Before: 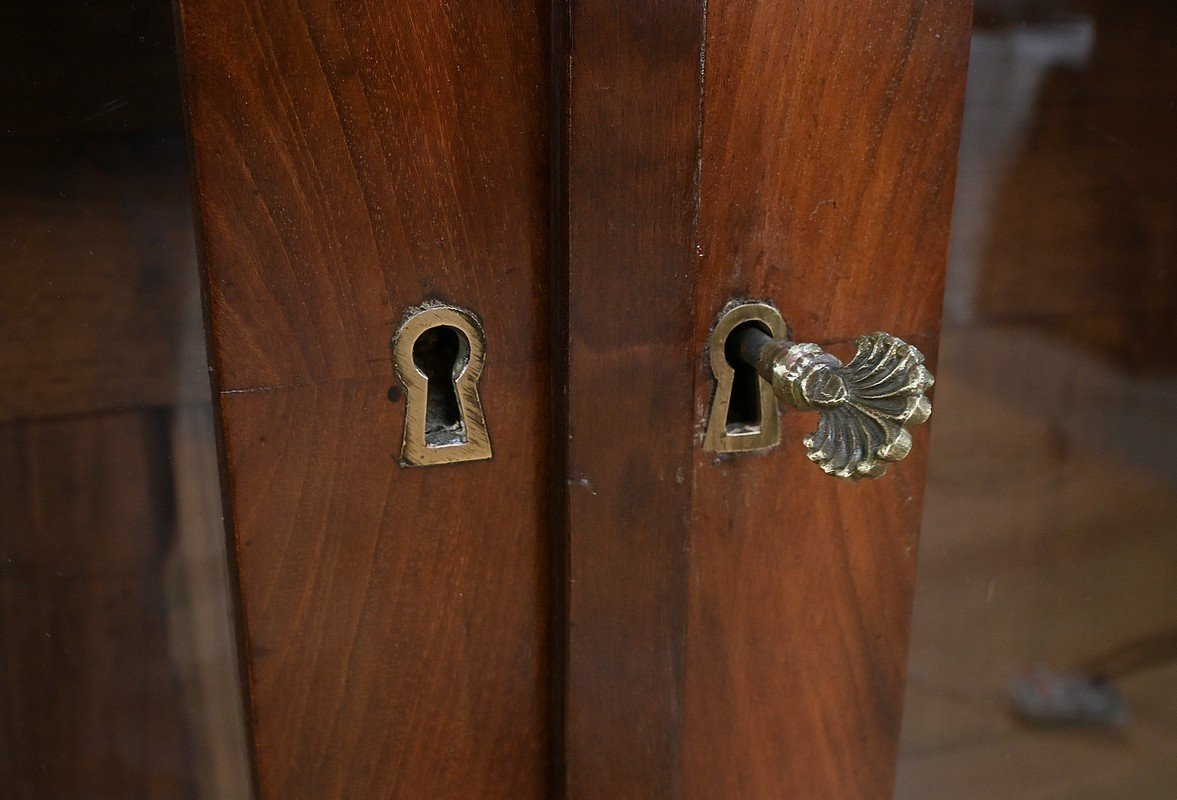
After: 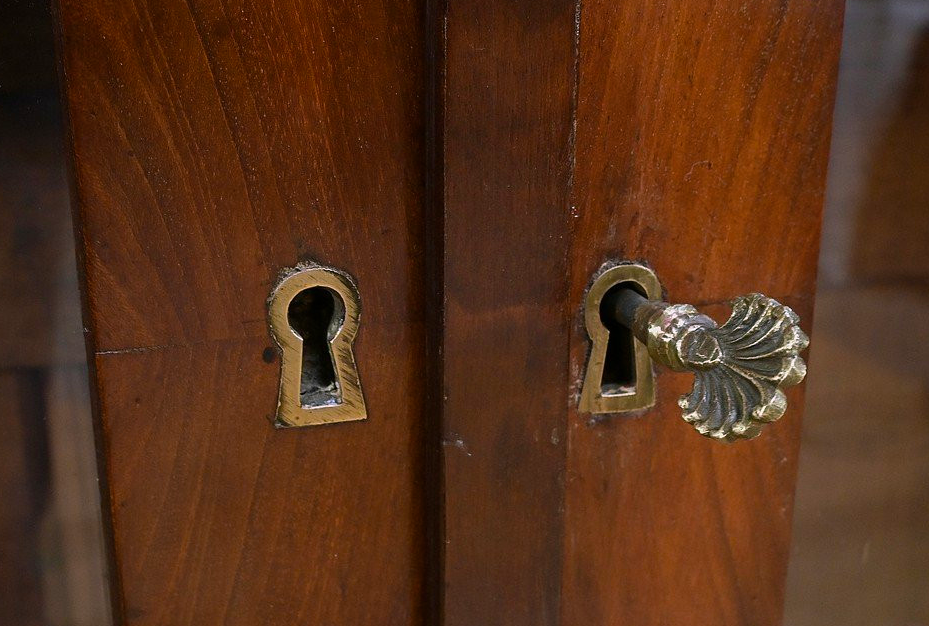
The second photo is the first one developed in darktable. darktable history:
crop and rotate: left 10.63%, top 5.033%, right 10.432%, bottom 16.712%
color balance rgb: highlights gain › chroma 2.073%, highlights gain › hue 293.68°, linear chroma grading › shadows -10.581%, linear chroma grading › global chroma 20.205%, perceptual saturation grading › global saturation 0.917%, global vibrance 20%
